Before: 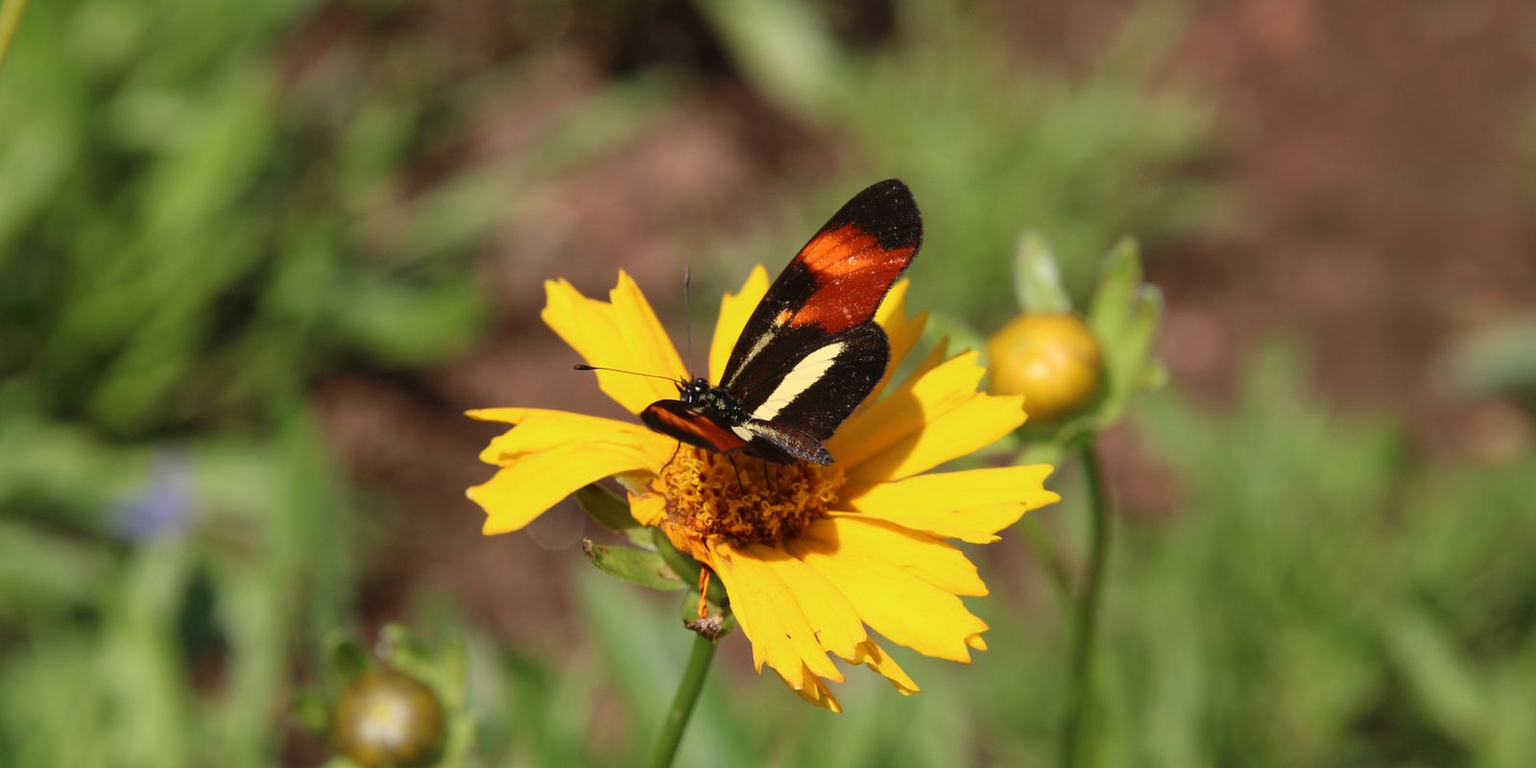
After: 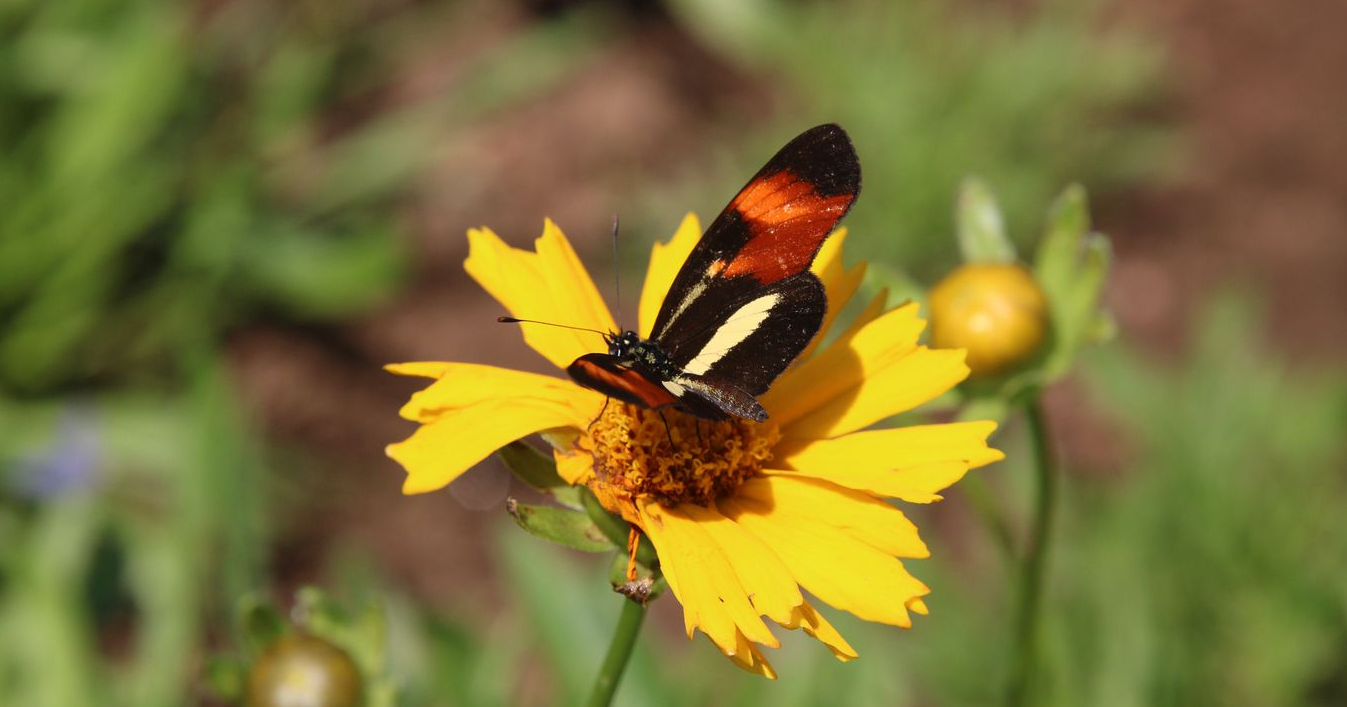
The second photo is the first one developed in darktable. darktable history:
crop: left 6.261%, top 7.988%, right 9.539%, bottom 3.621%
